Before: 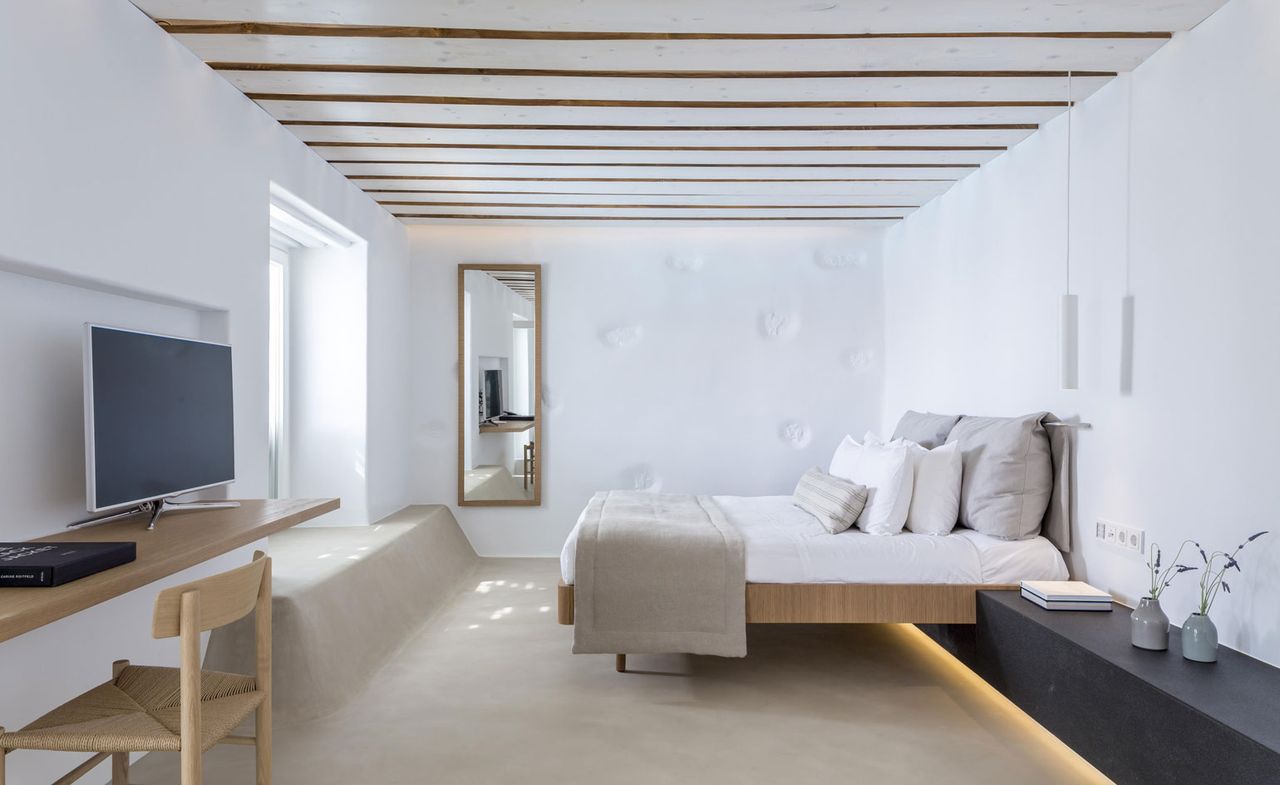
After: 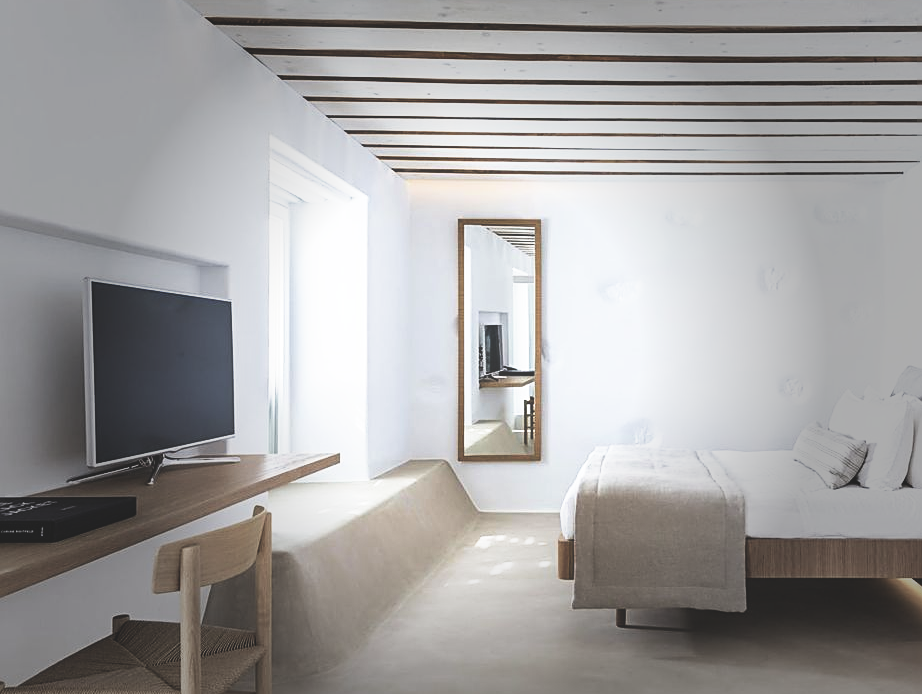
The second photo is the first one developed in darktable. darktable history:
sharpen: on, module defaults
base curve: curves: ch0 [(0, 0.036) (0.007, 0.037) (0.604, 0.887) (1, 1)], preserve colors none
vignetting: fall-off start 39.07%, fall-off radius 40.43%, brightness -0.575
crop: top 5.81%, right 27.897%, bottom 5.735%
